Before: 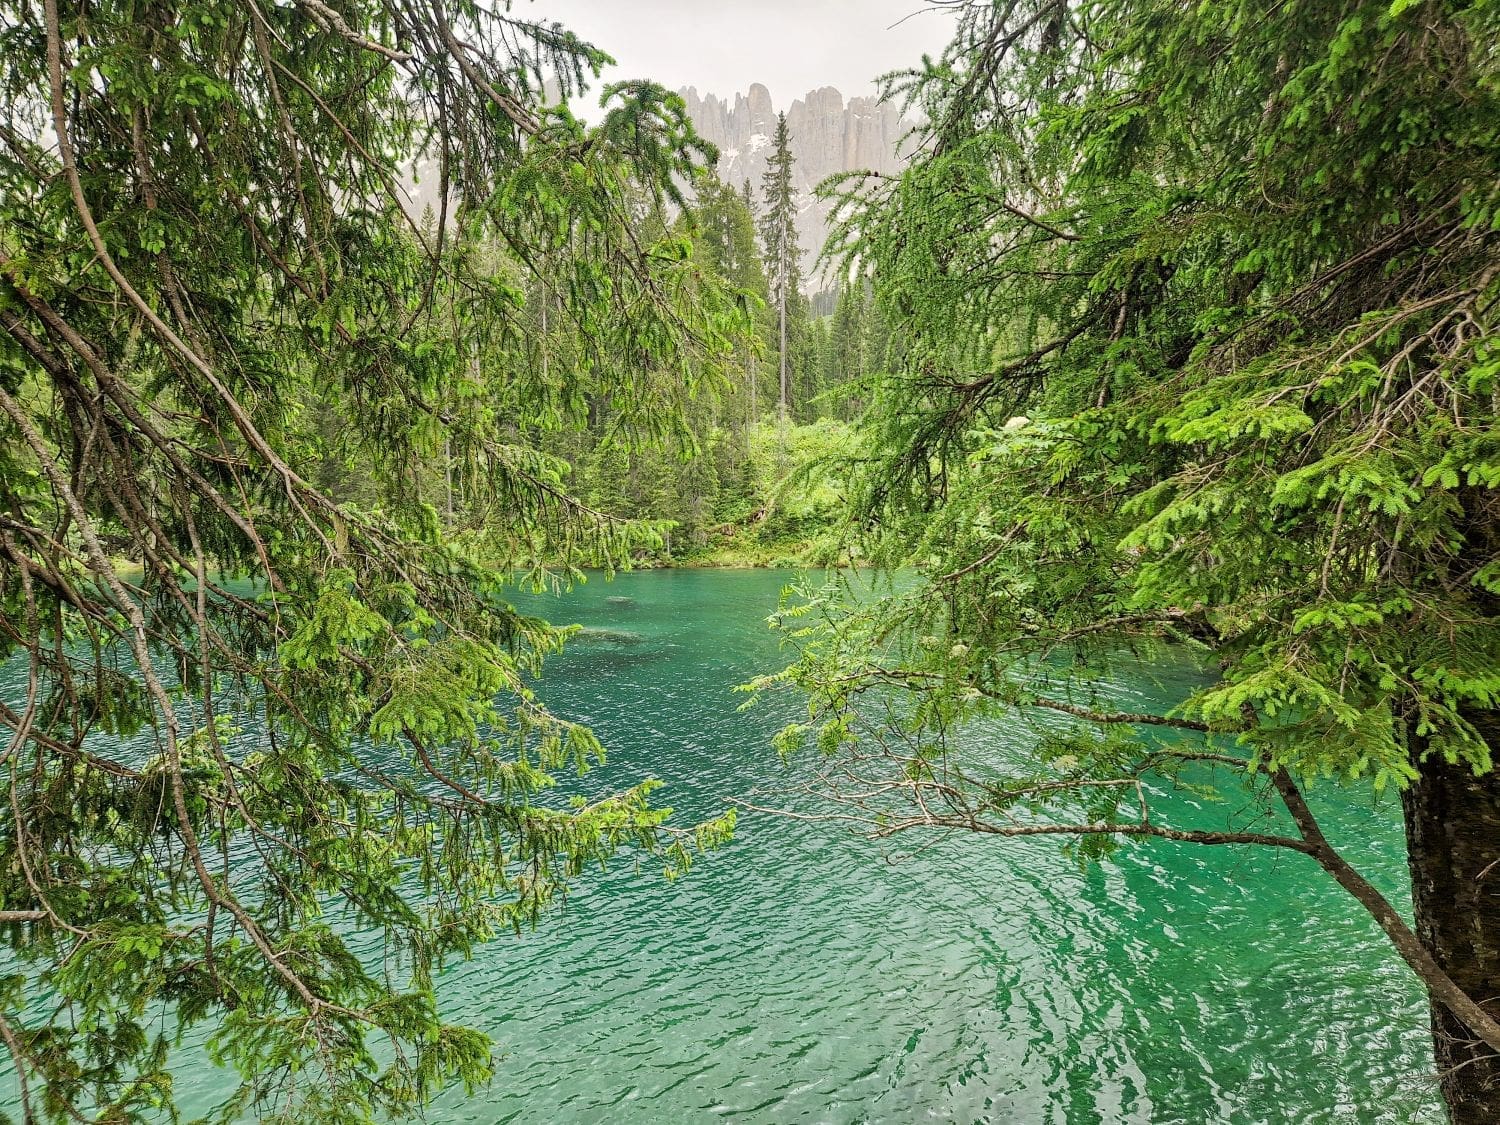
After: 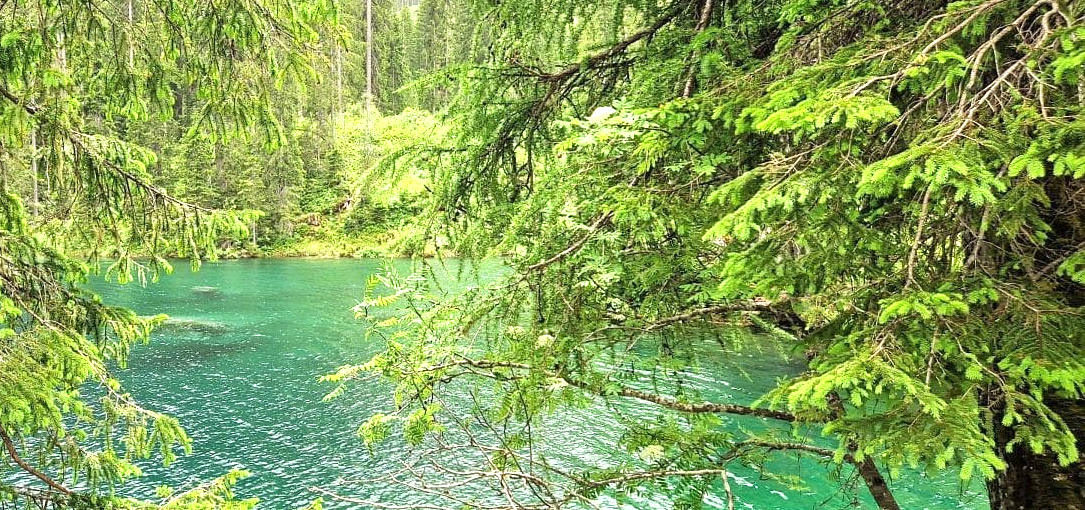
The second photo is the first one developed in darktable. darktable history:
exposure: black level correction 0, exposure 0.898 EV, compensate highlight preservation false
crop and rotate: left 27.65%, top 27.615%, bottom 26.987%
